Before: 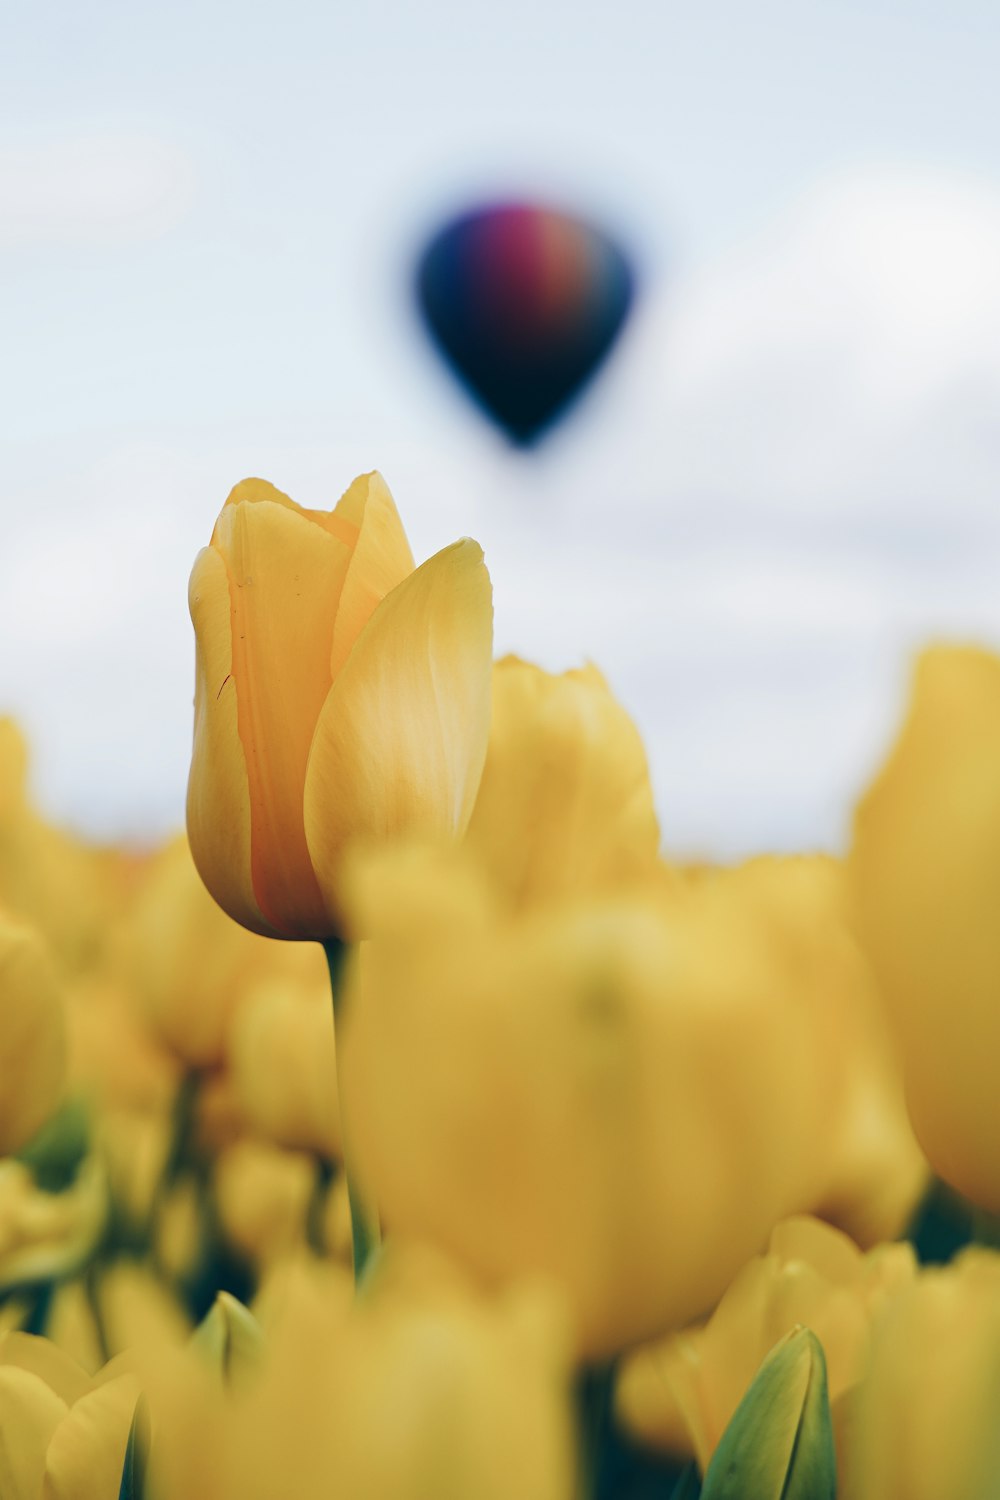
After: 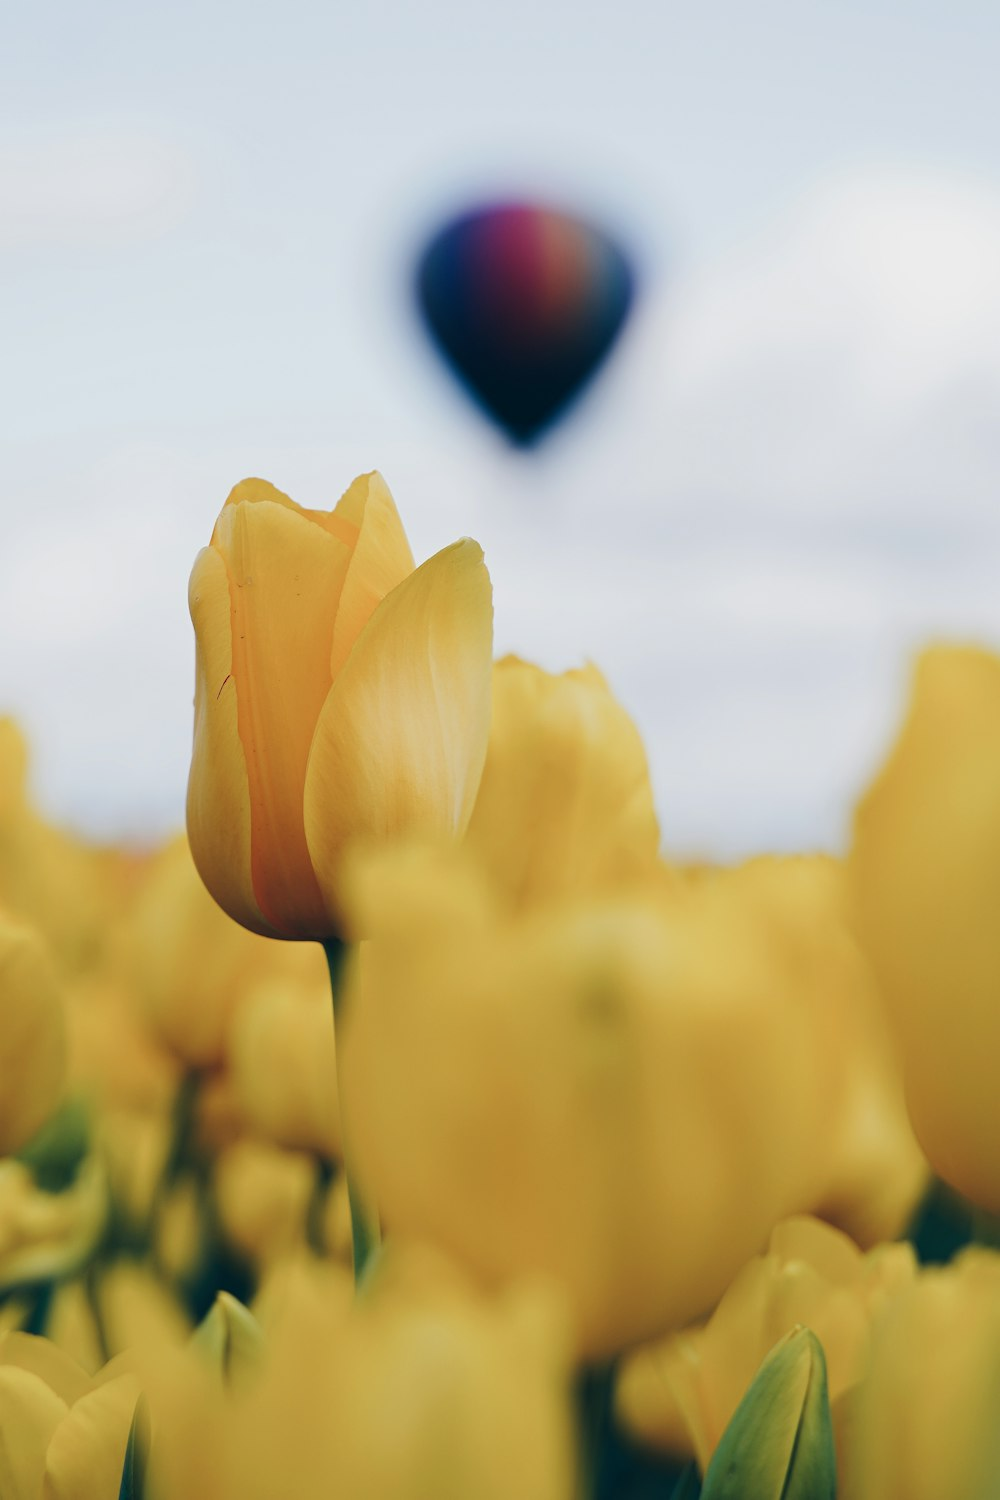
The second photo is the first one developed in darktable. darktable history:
exposure: exposure -0.155 EV, compensate exposure bias true, compensate highlight preservation false
